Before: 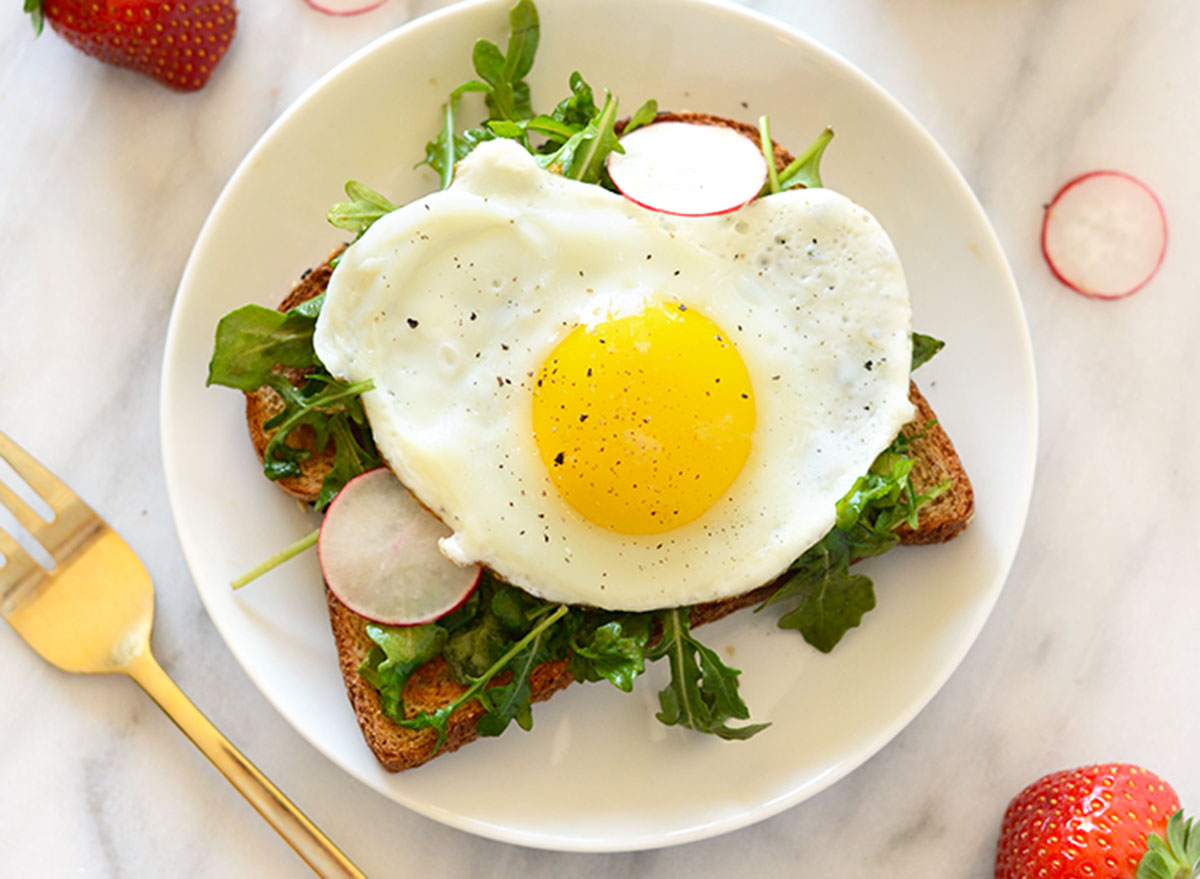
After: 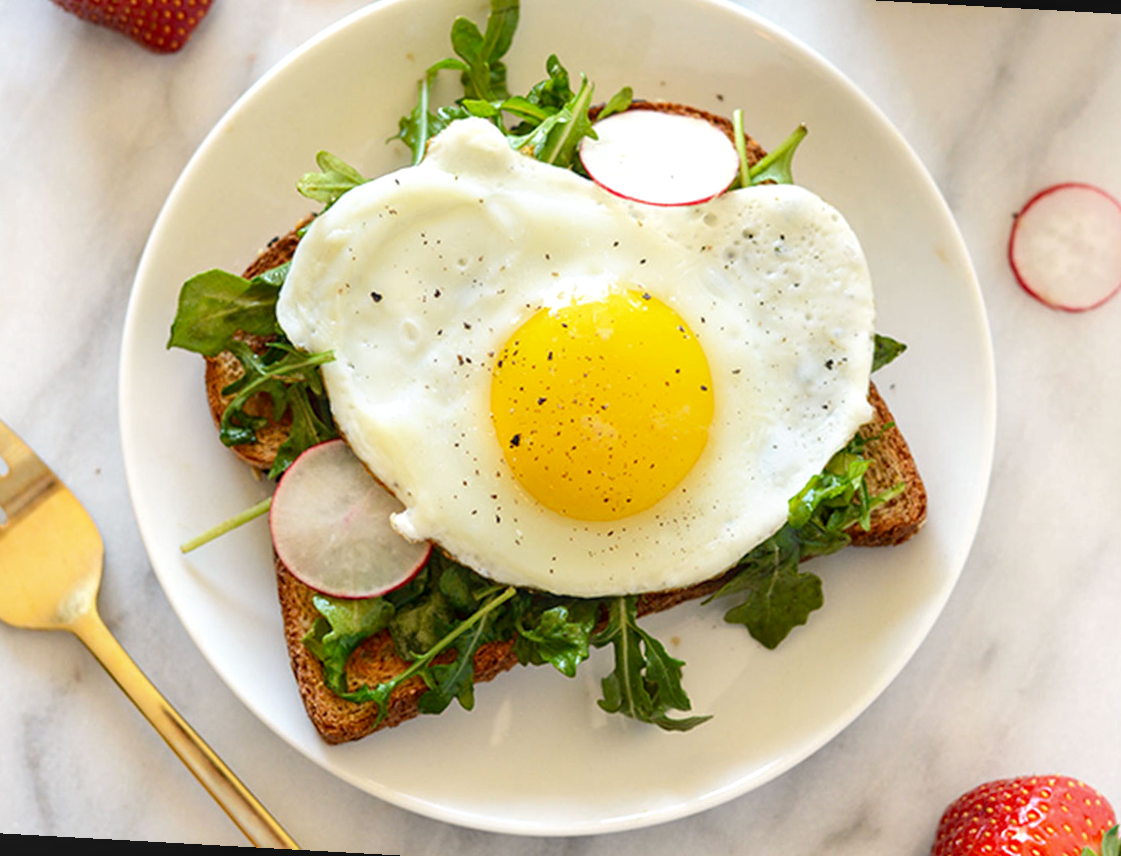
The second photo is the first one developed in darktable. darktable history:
crop and rotate: angle -3.17°, left 5.389%, top 5.158%, right 4.68%, bottom 4.112%
local contrast: on, module defaults
